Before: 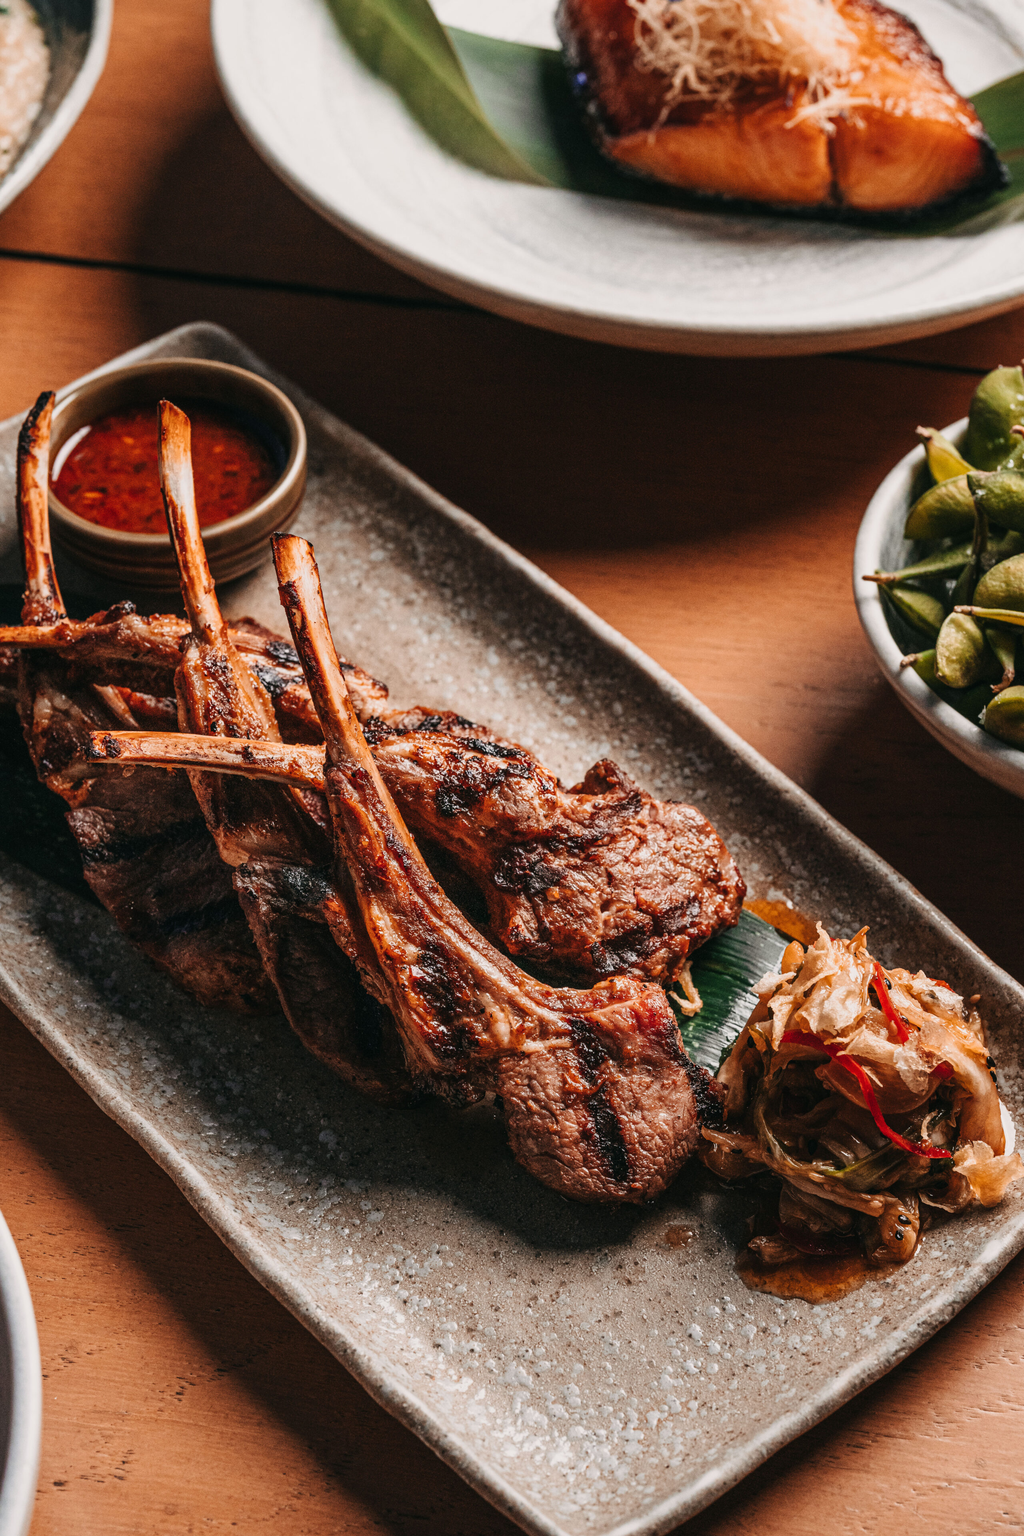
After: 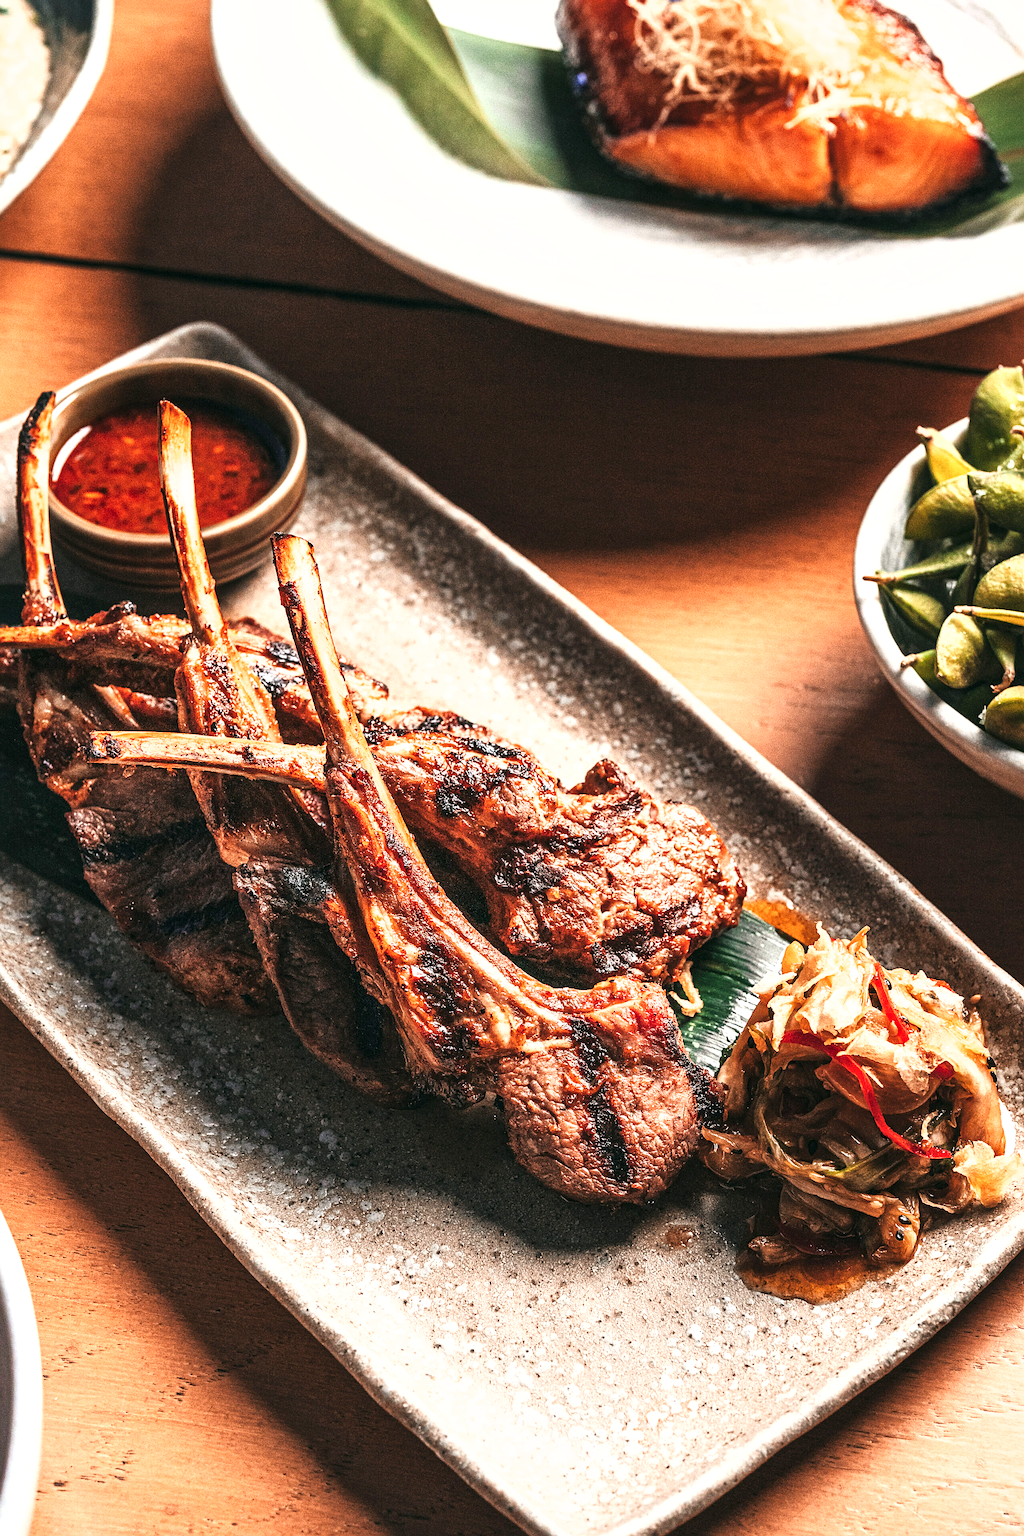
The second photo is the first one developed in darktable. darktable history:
shadows and highlights: shadows 1.53, highlights 40.7
local contrast: mode bilateral grid, contrast 21, coarseness 50, detail 130%, midtone range 0.2
exposure: black level correction 0, exposure 1.107 EV, compensate exposure bias true, compensate highlight preservation false
sharpen: on, module defaults
